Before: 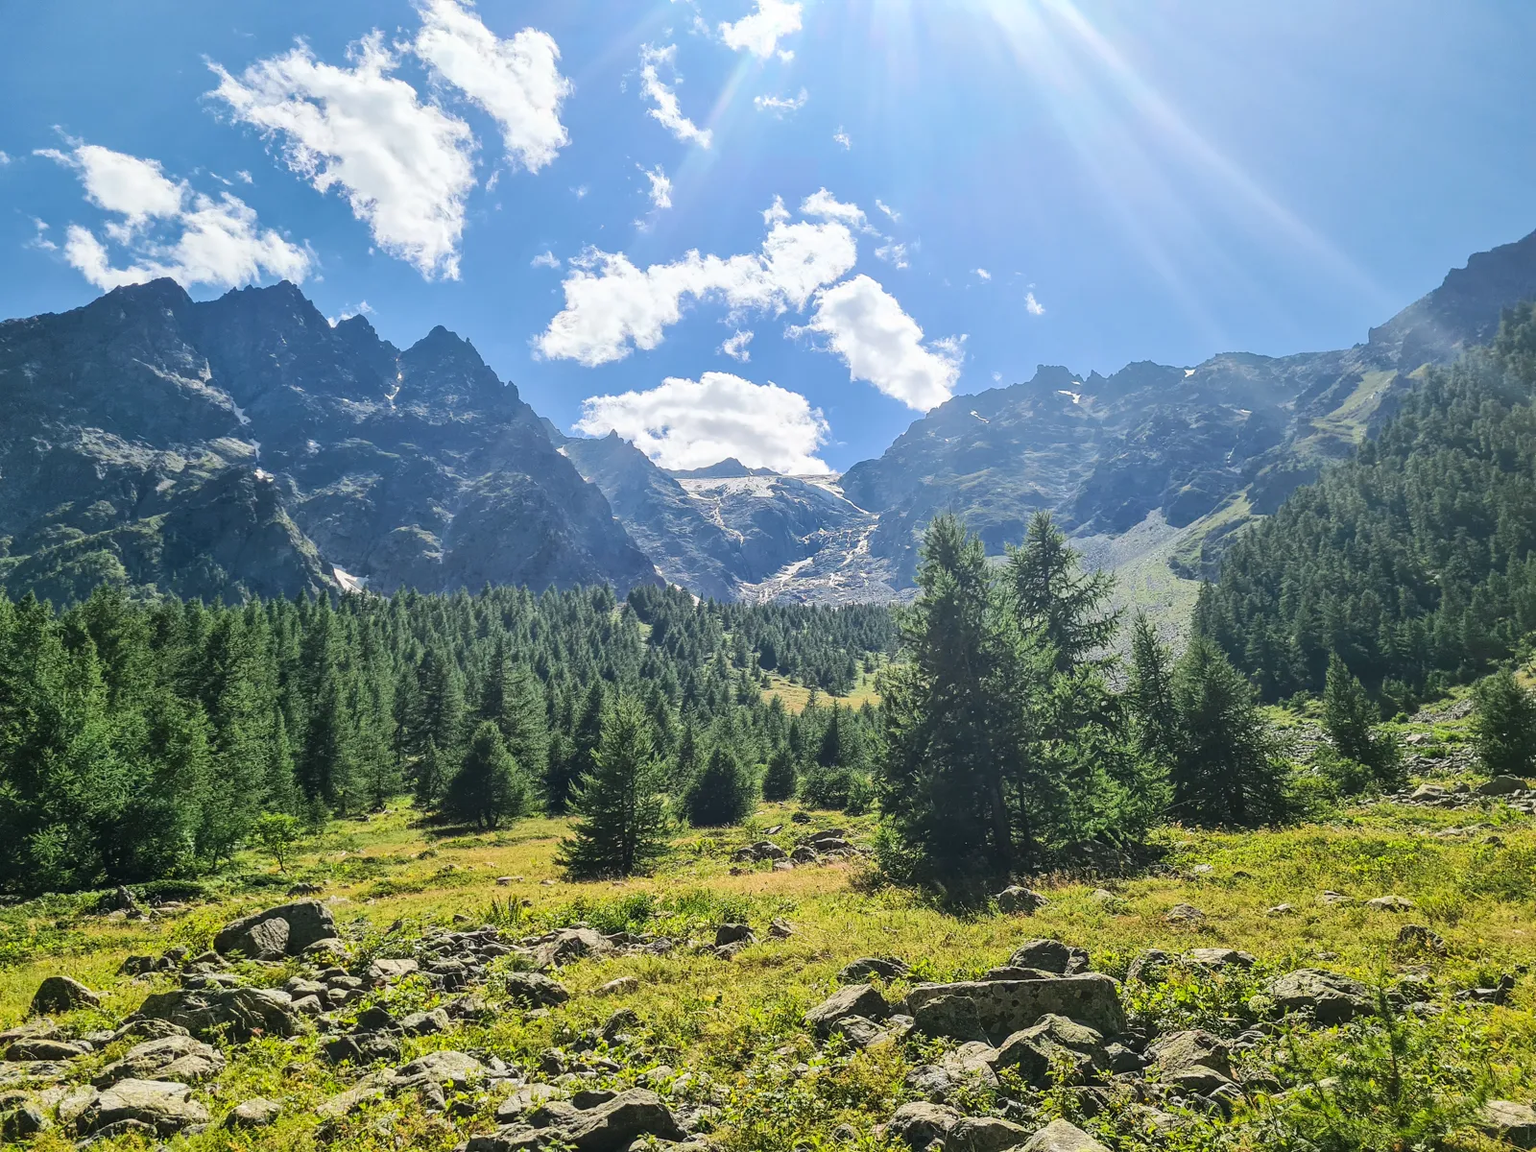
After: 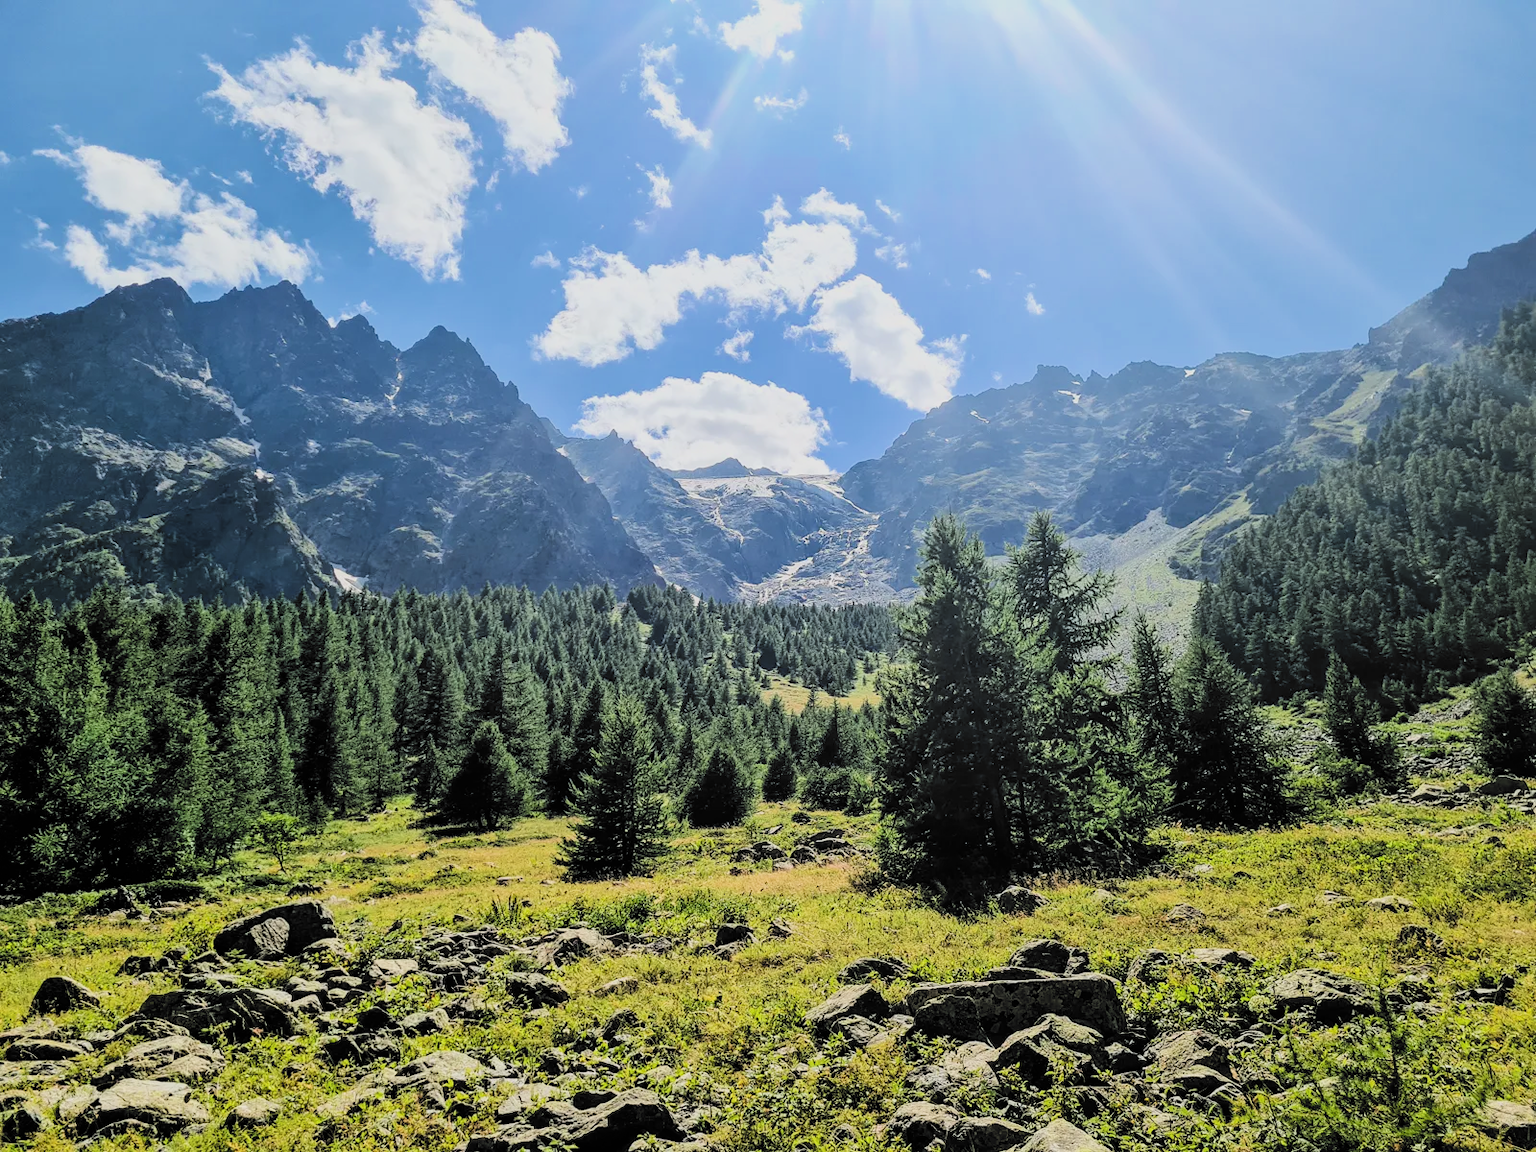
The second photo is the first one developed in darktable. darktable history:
filmic rgb: black relative exposure -5.05 EV, white relative exposure 3.99 EV, hardness 2.88, contrast 1.299, highlights saturation mix -28.55%, color science v6 (2022)
